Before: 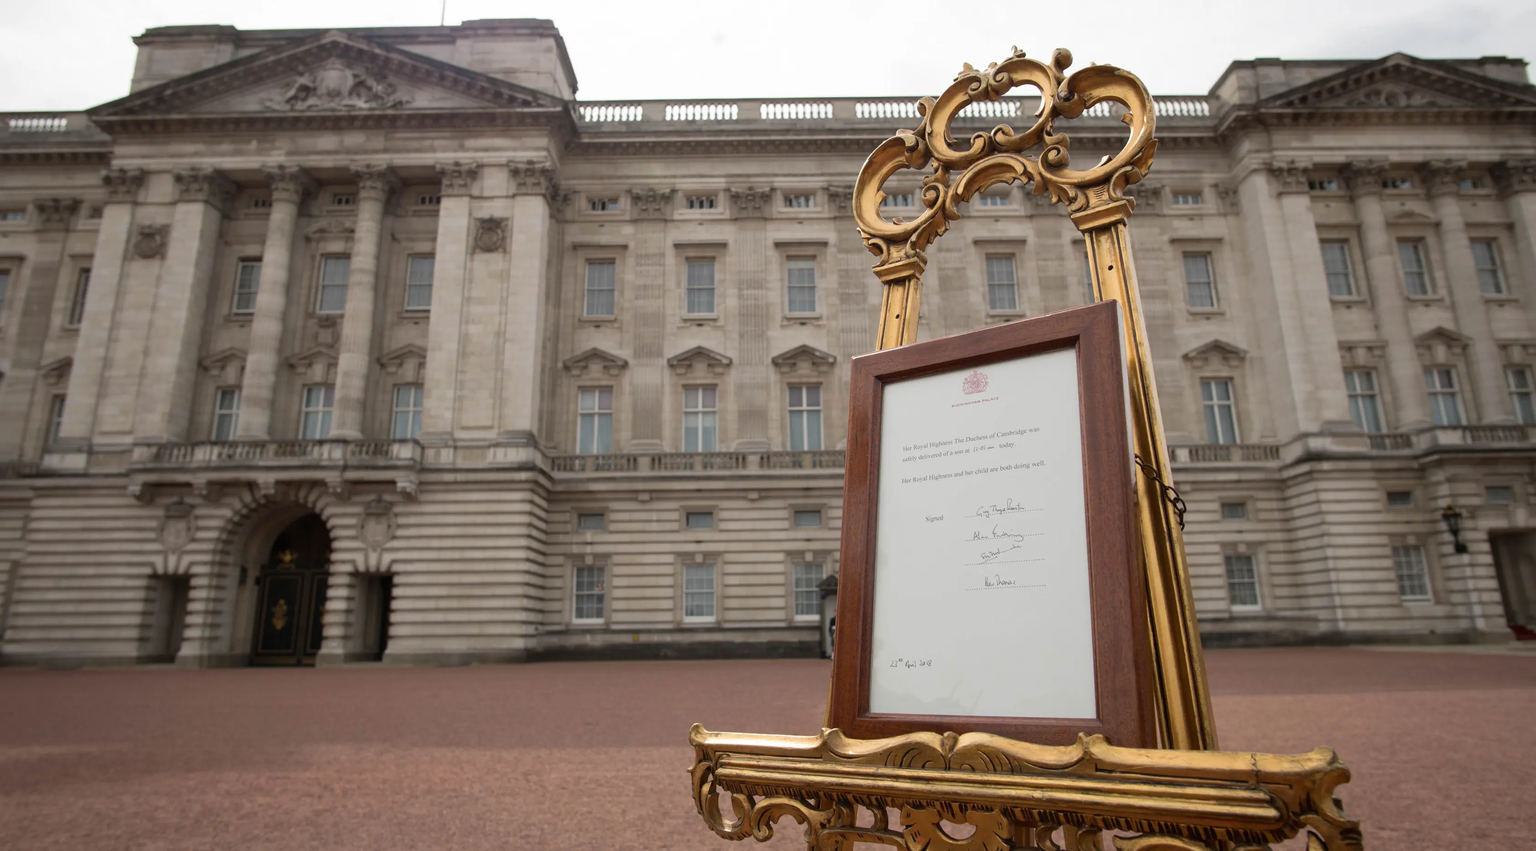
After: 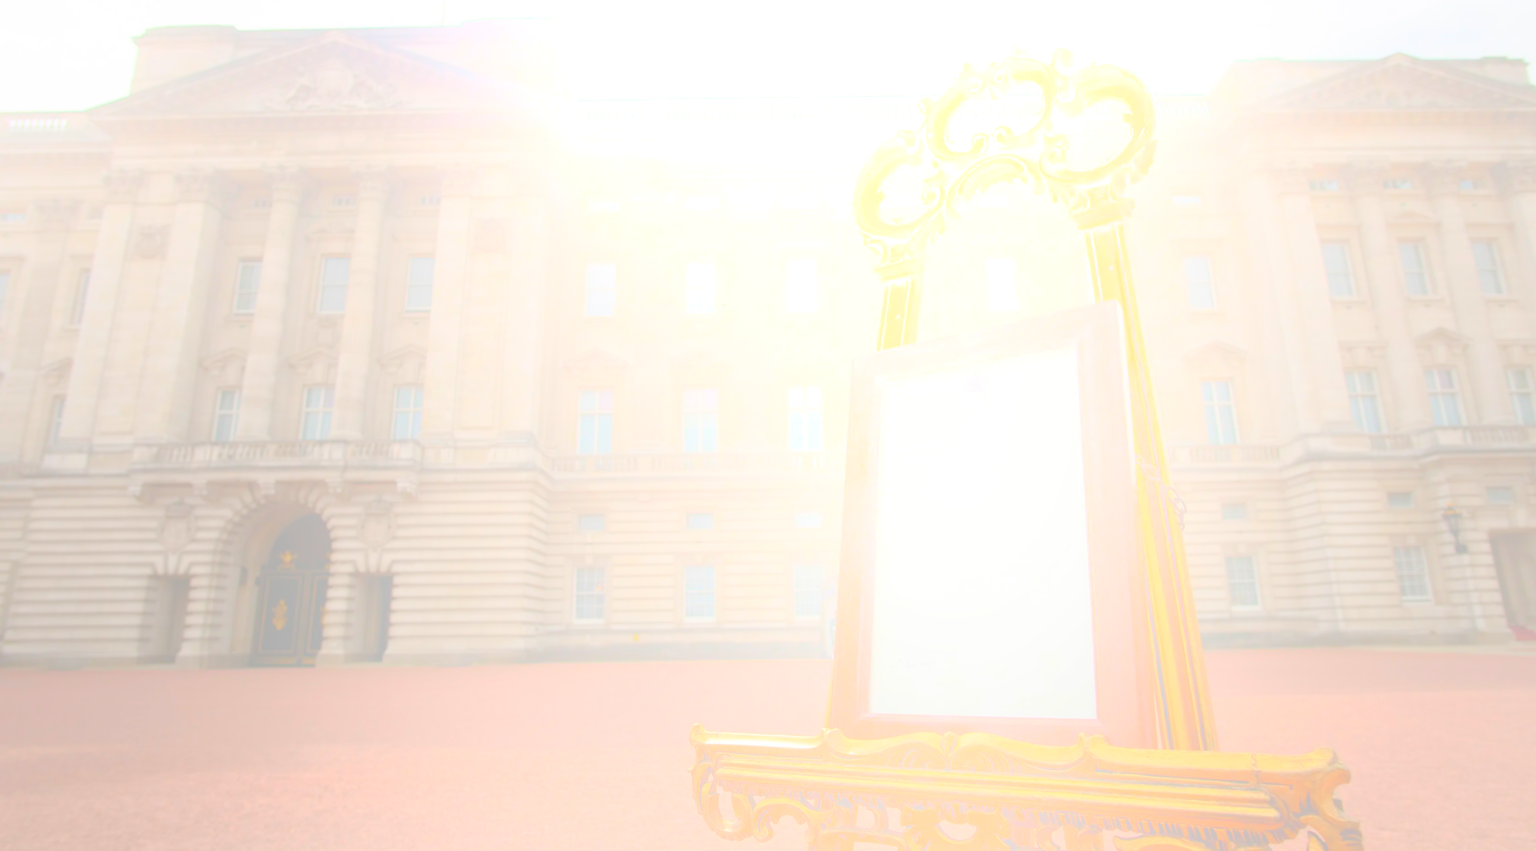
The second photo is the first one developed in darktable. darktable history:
bloom: size 85%, threshold 5%, strength 85% | blend: blend mode multiply, opacity 75%; mask: uniform (no mask)
